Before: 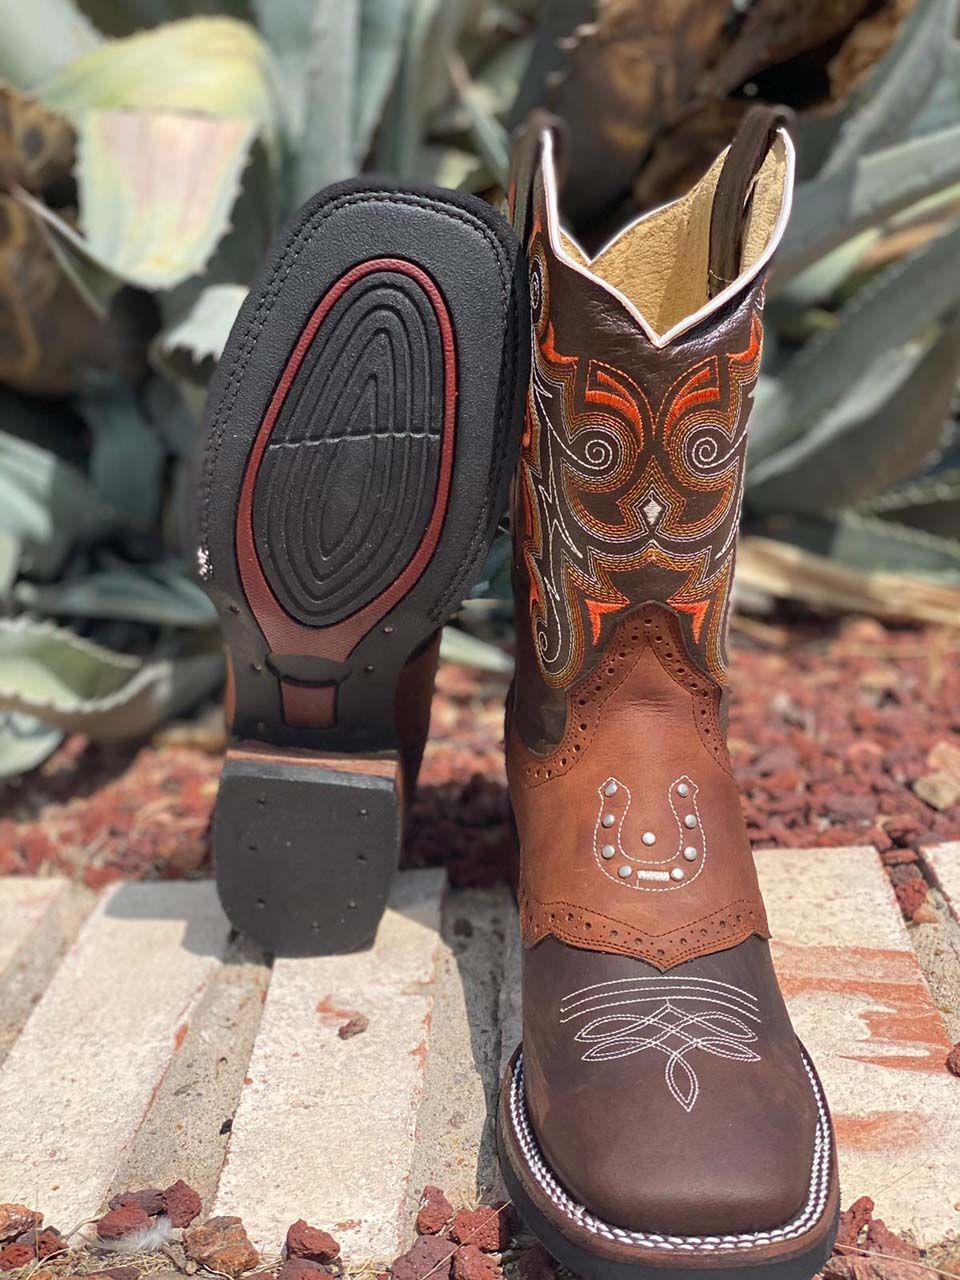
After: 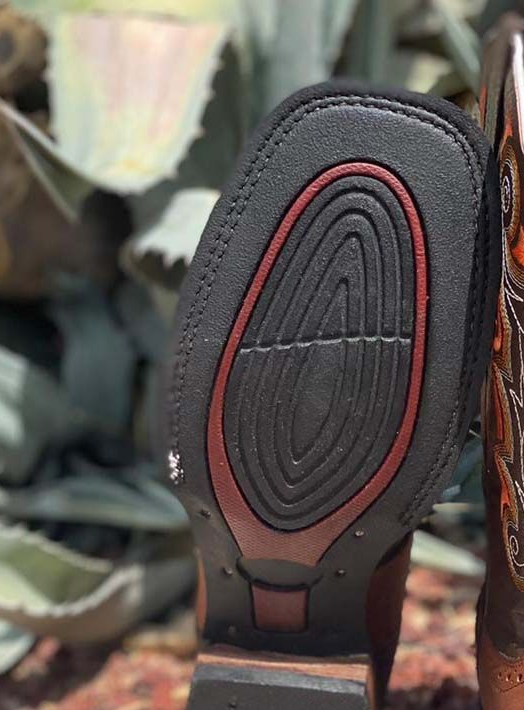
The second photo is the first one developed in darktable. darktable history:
crop and rotate: left 3.046%, top 7.566%, right 42.34%, bottom 36.948%
